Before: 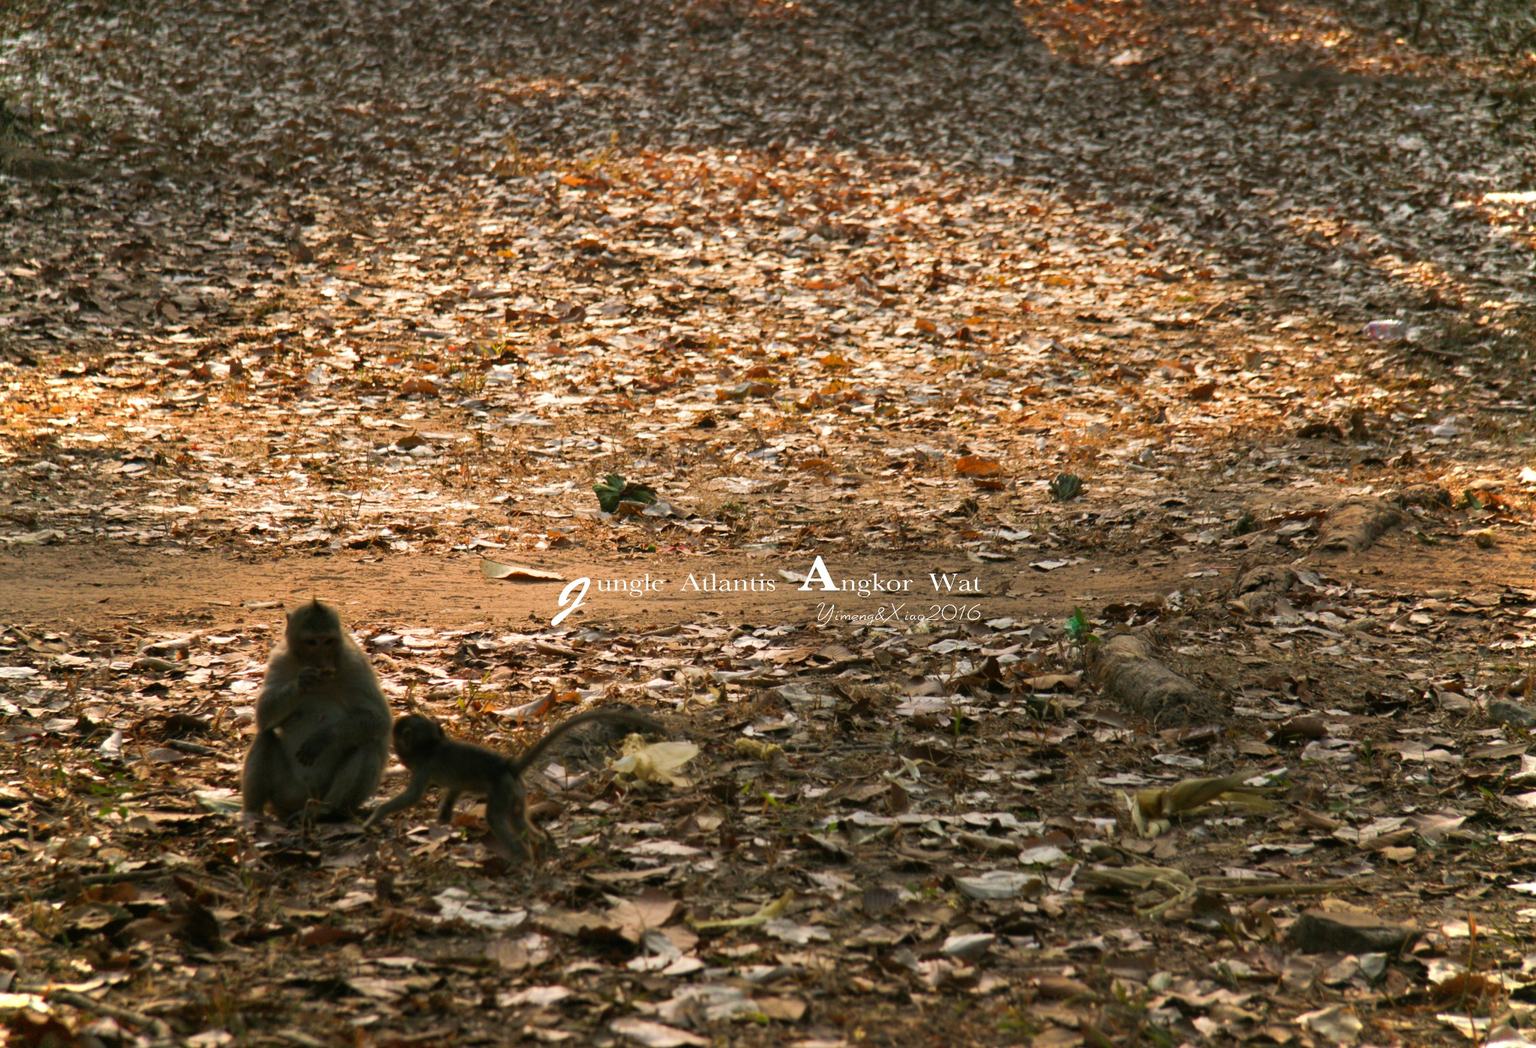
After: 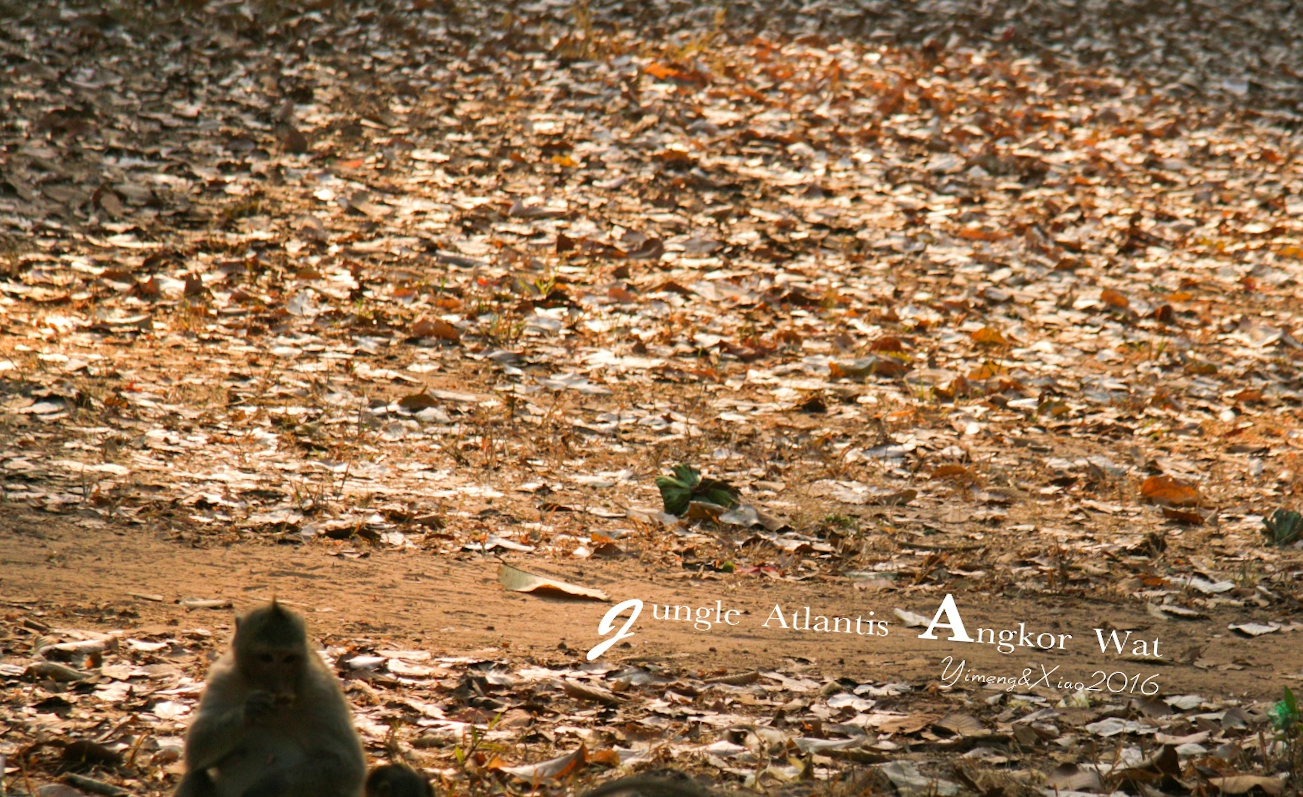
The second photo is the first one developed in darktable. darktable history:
crop and rotate: angle -4.31°, left 2.201%, top 6.737%, right 27.348%, bottom 30.068%
